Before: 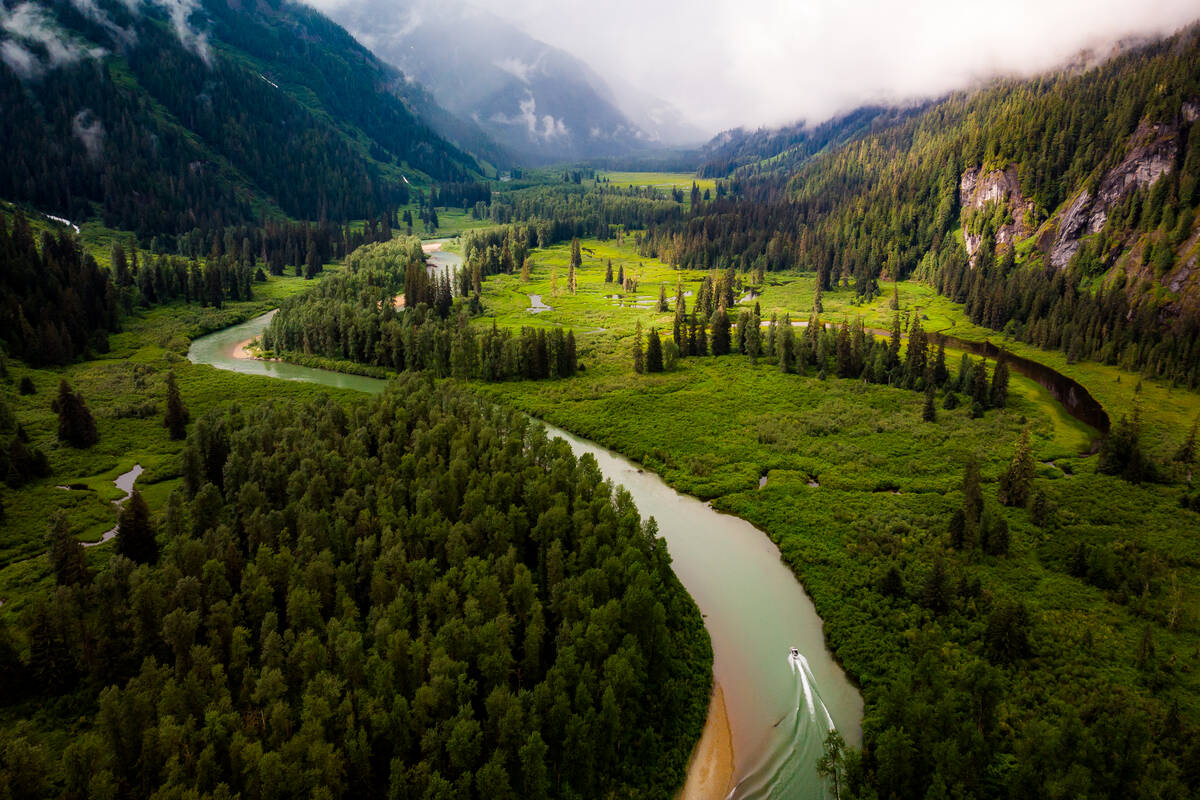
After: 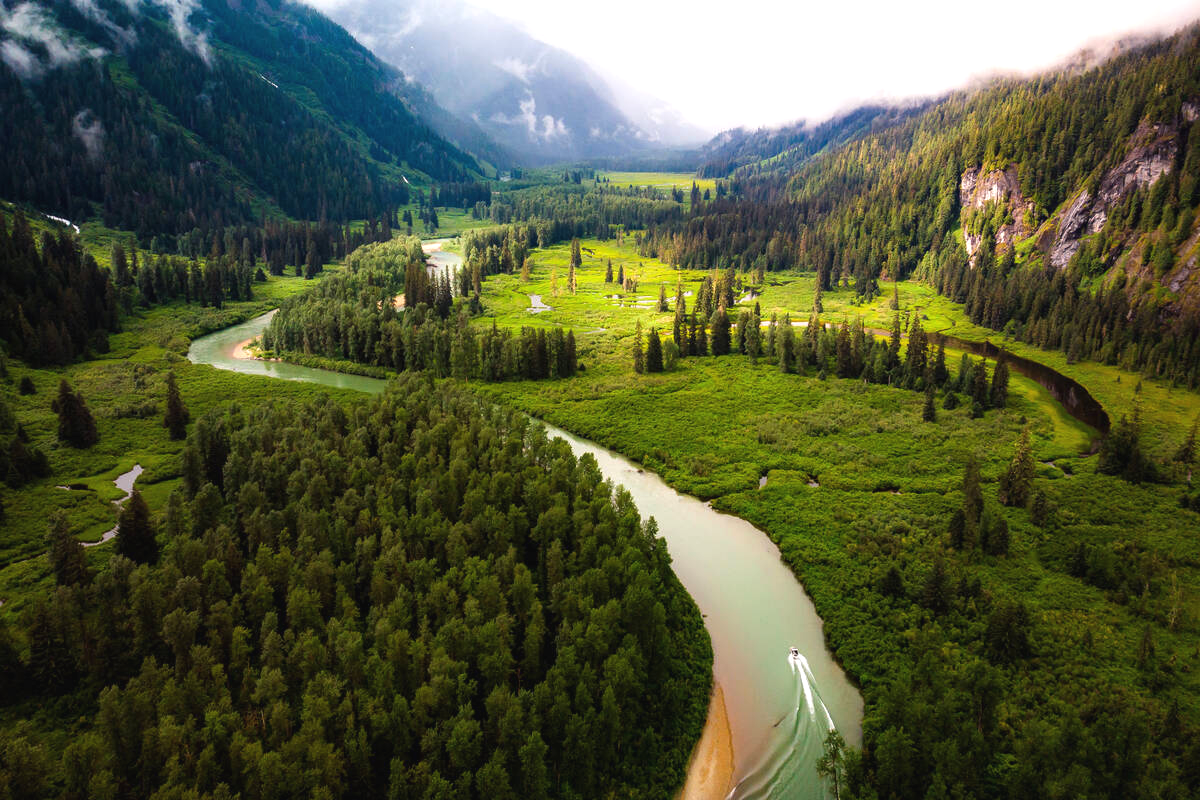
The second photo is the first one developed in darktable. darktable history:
exposure: black level correction -0.002, exposure 0.54 EV, compensate highlight preservation false
